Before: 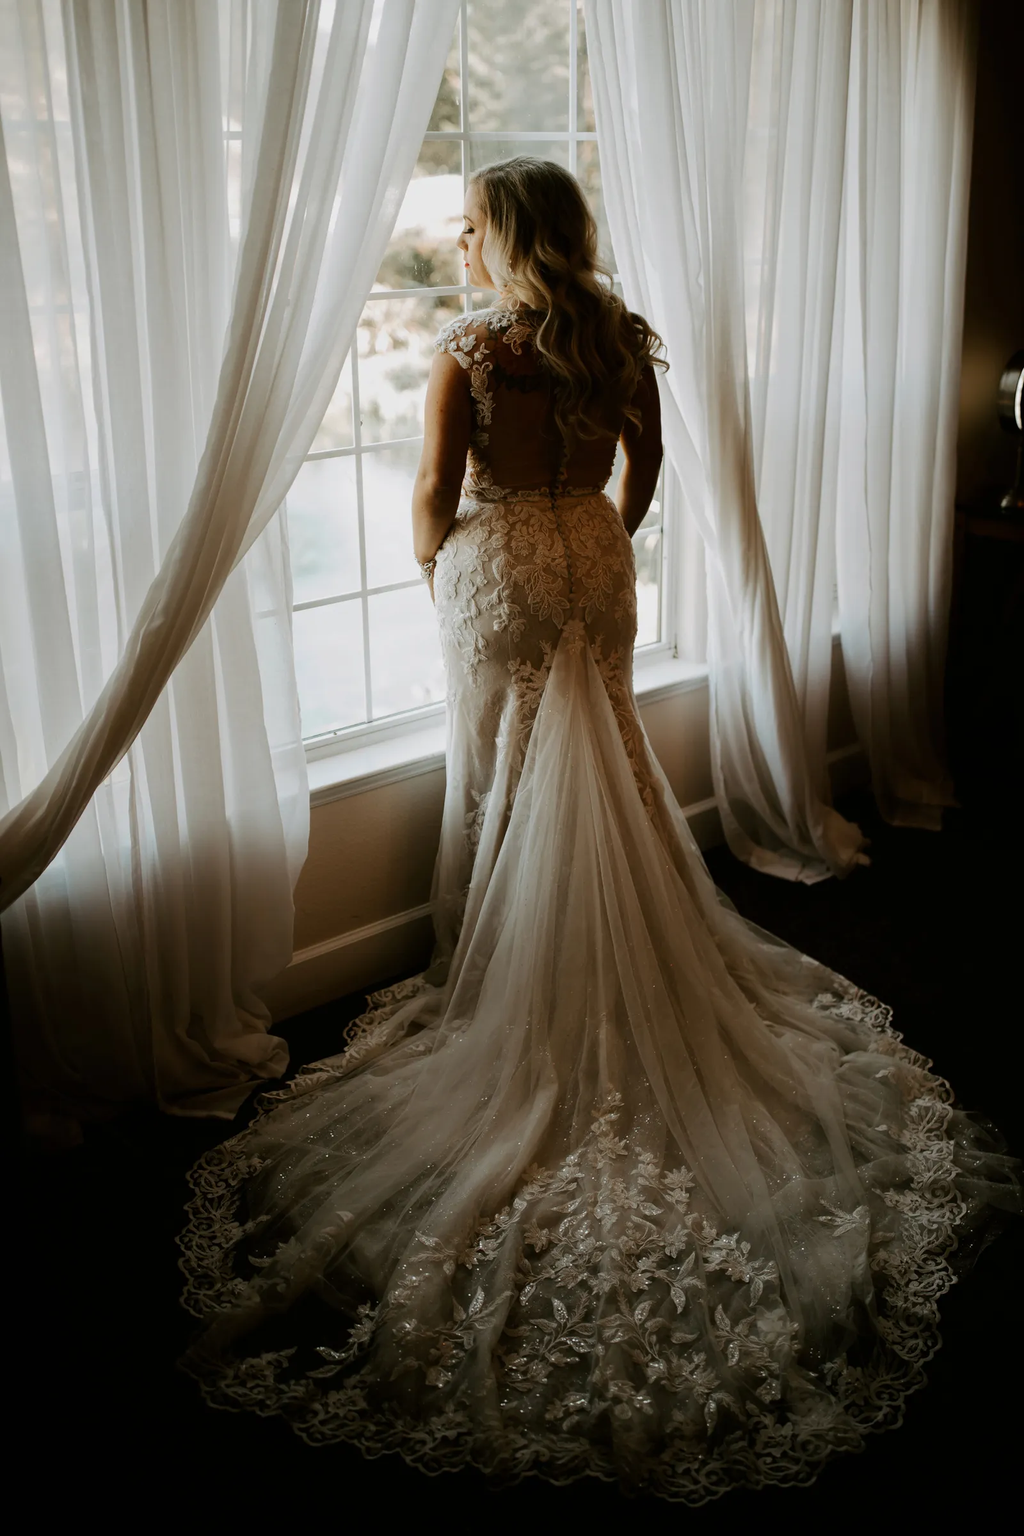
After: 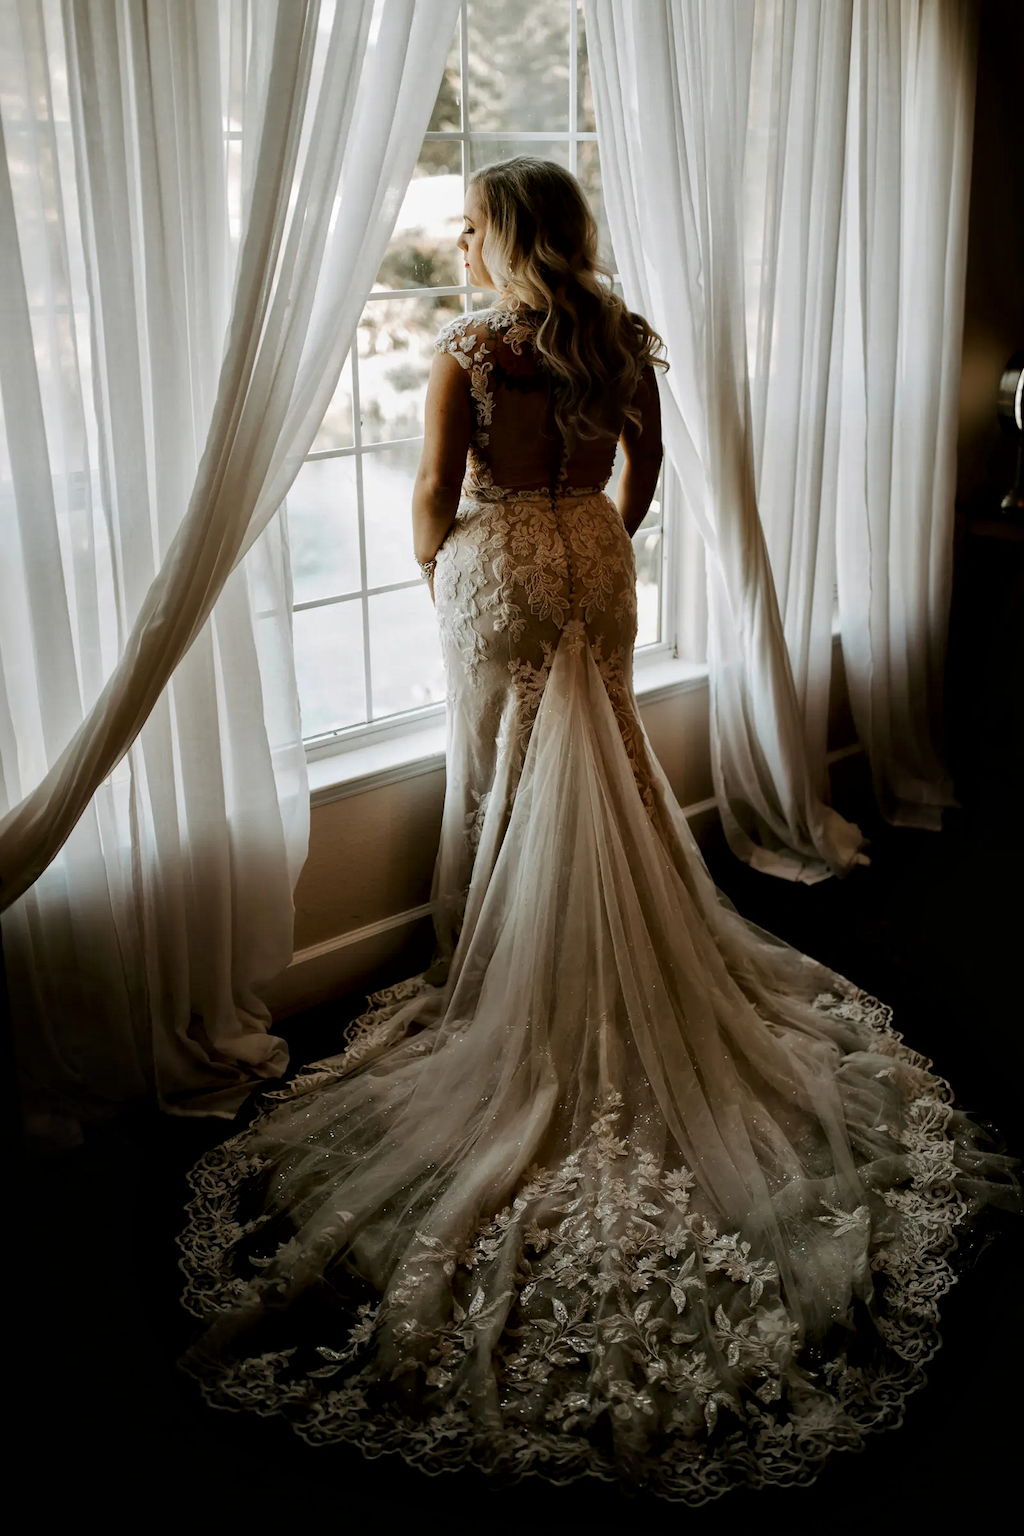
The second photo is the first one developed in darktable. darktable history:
color calibration: illuminant same as pipeline (D50), adaptation XYZ, x 0.347, y 0.357, temperature 5003.38 K
local contrast: mode bilateral grid, contrast 21, coarseness 50, detail 162%, midtone range 0.2
